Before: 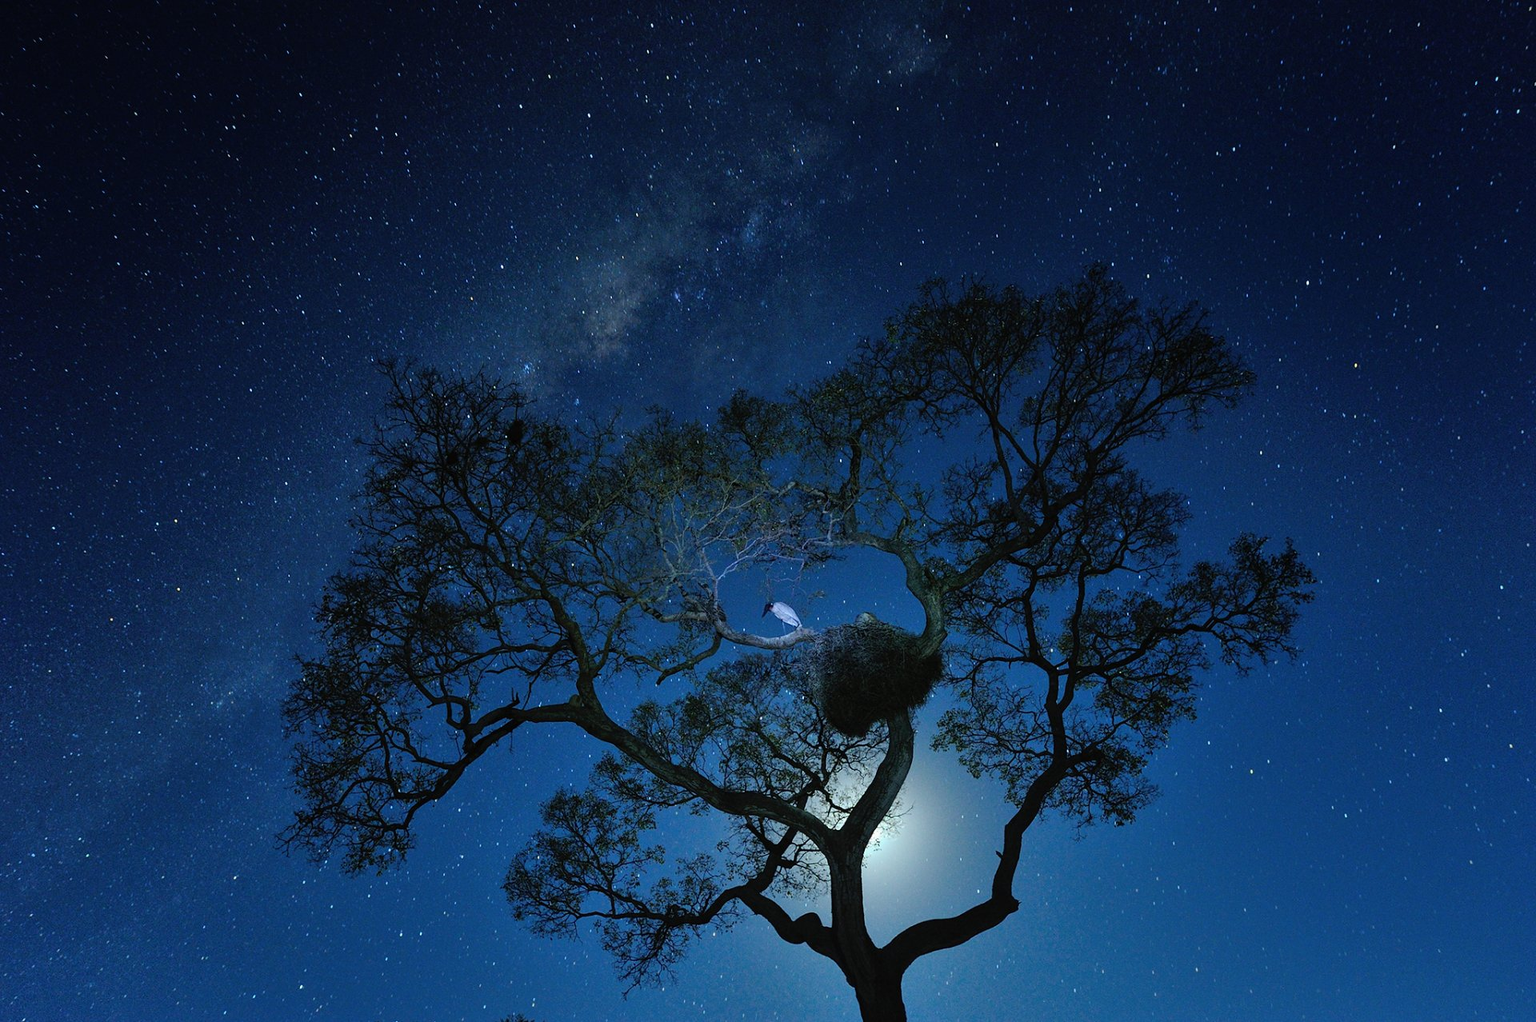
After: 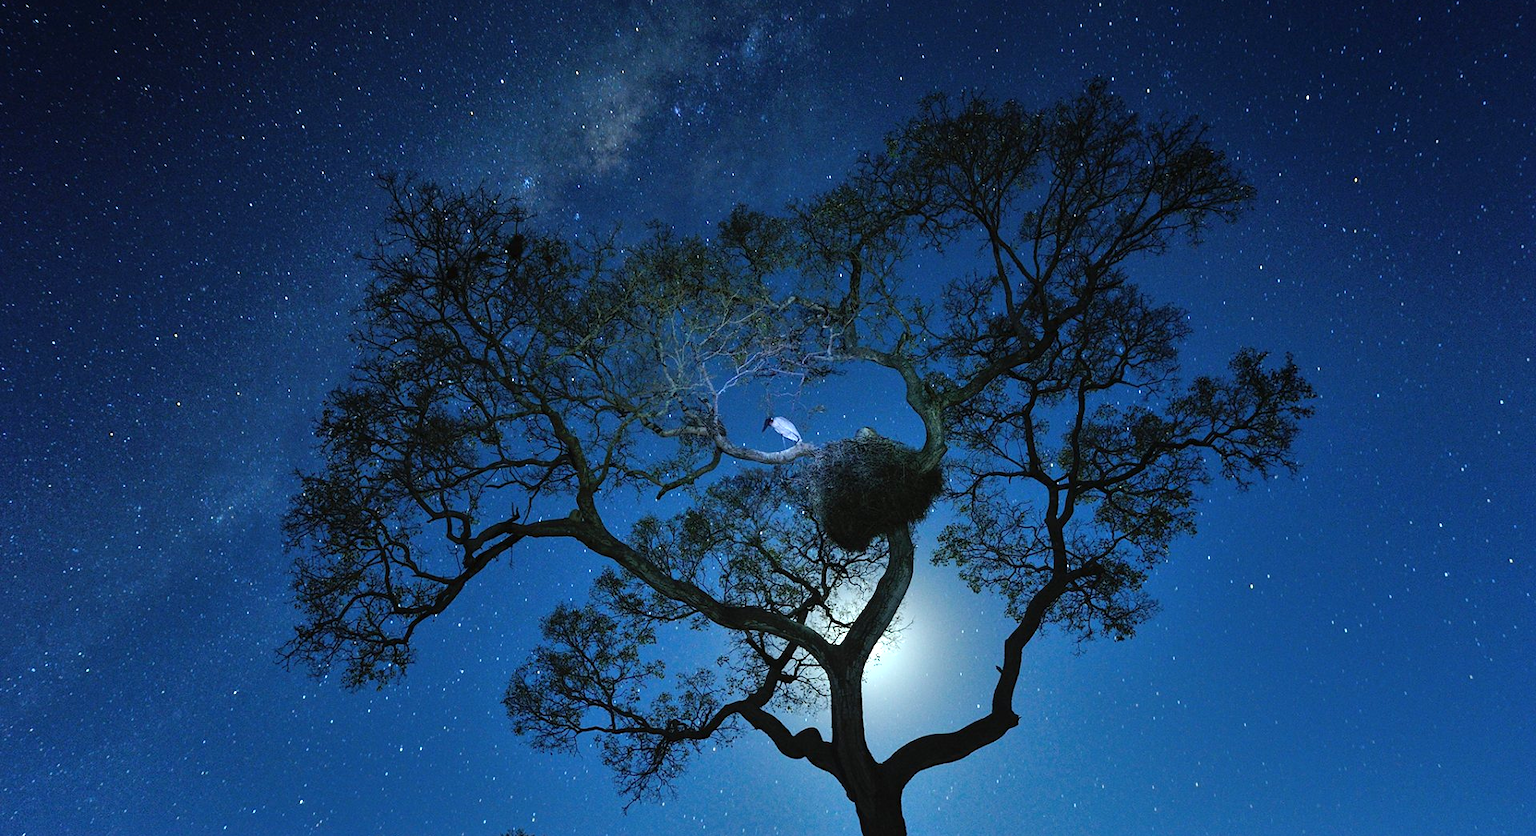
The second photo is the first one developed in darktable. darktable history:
exposure: exposure 0.557 EV, compensate highlight preservation false
crop and rotate: top 18.194%
base curve: preserve colors none
